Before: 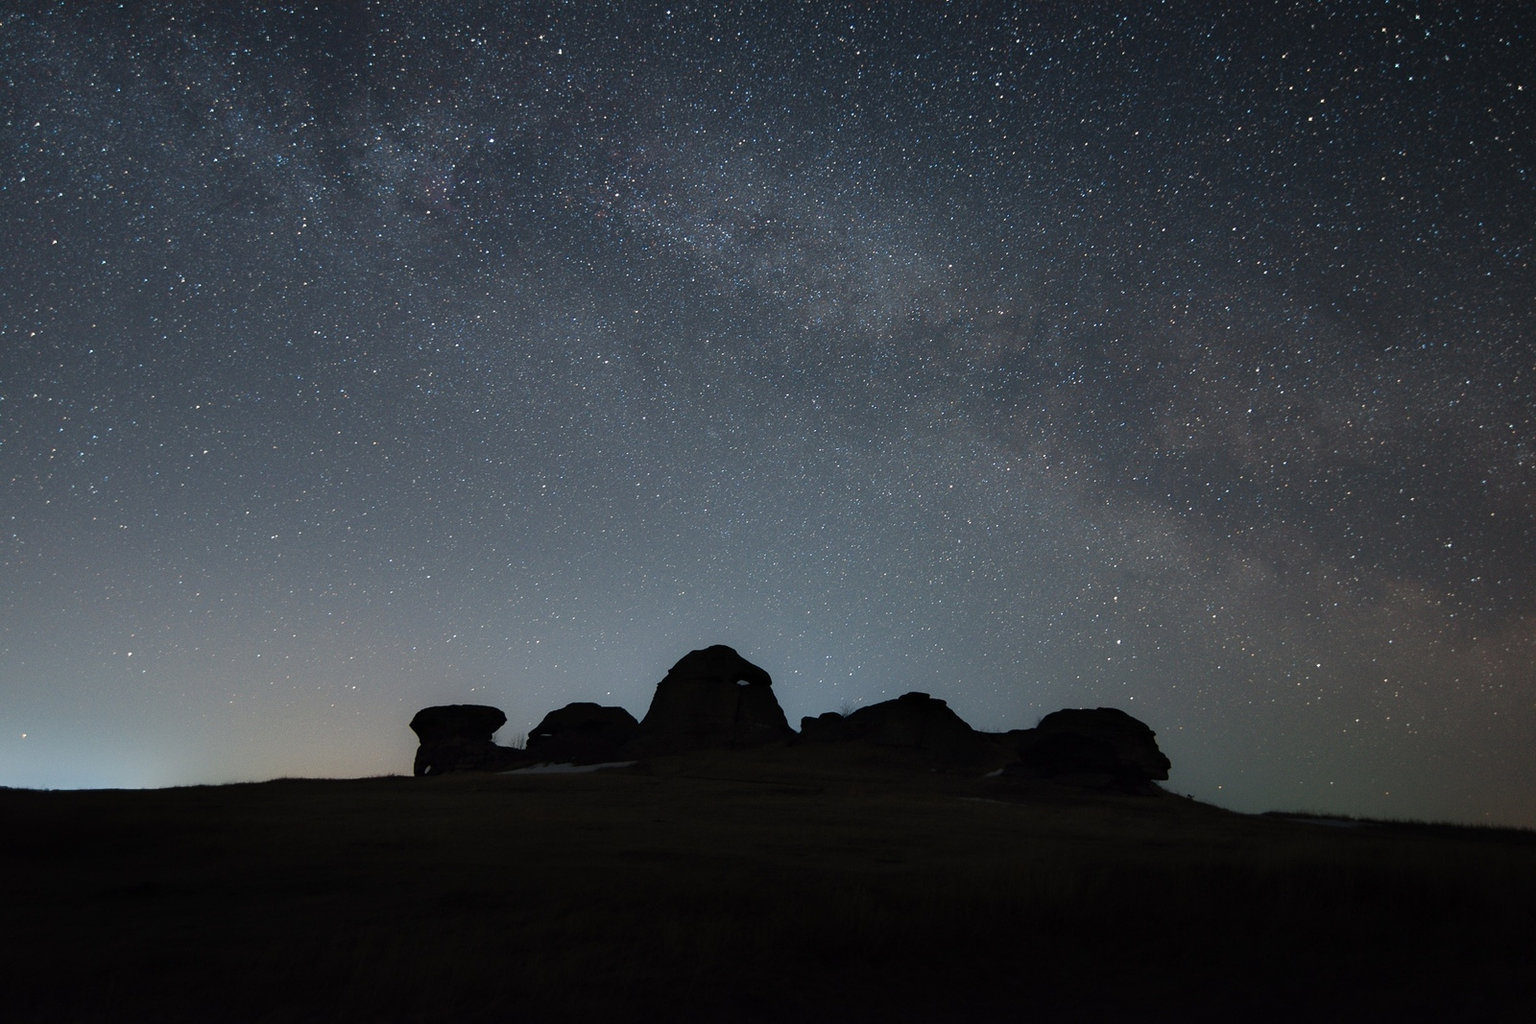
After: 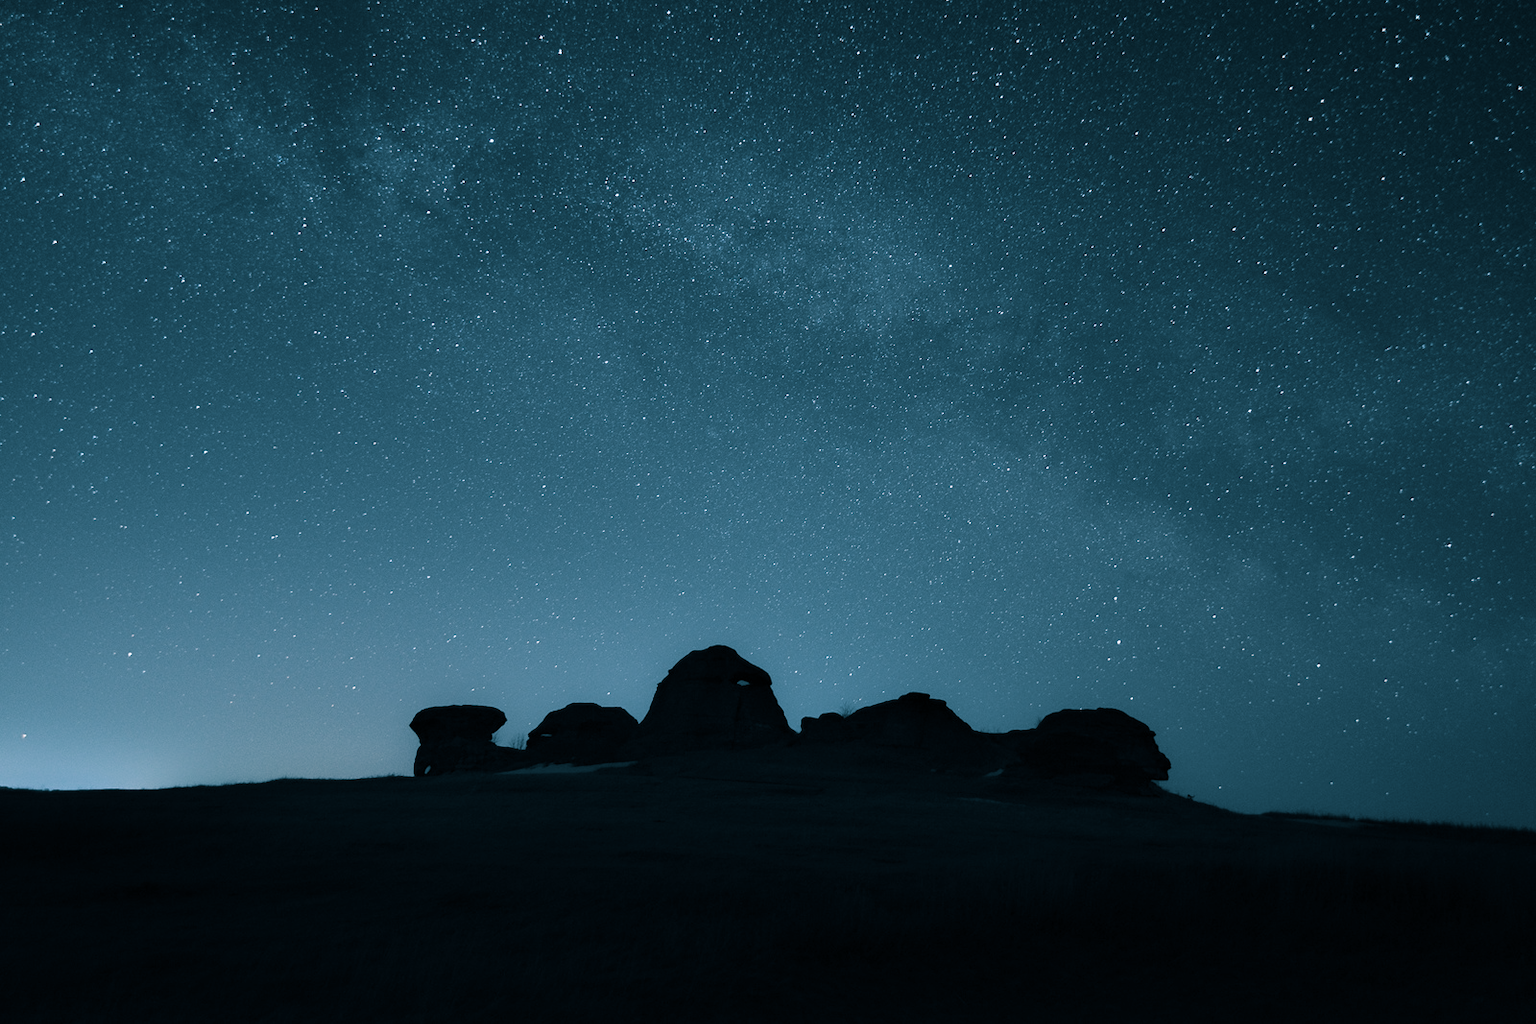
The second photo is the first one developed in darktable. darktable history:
color calibration: illuminant as shot in camera, x 0.358, y 0.373, temperature 4628.91 K
split-toning: shadows › hue 212.4°, balance -70
